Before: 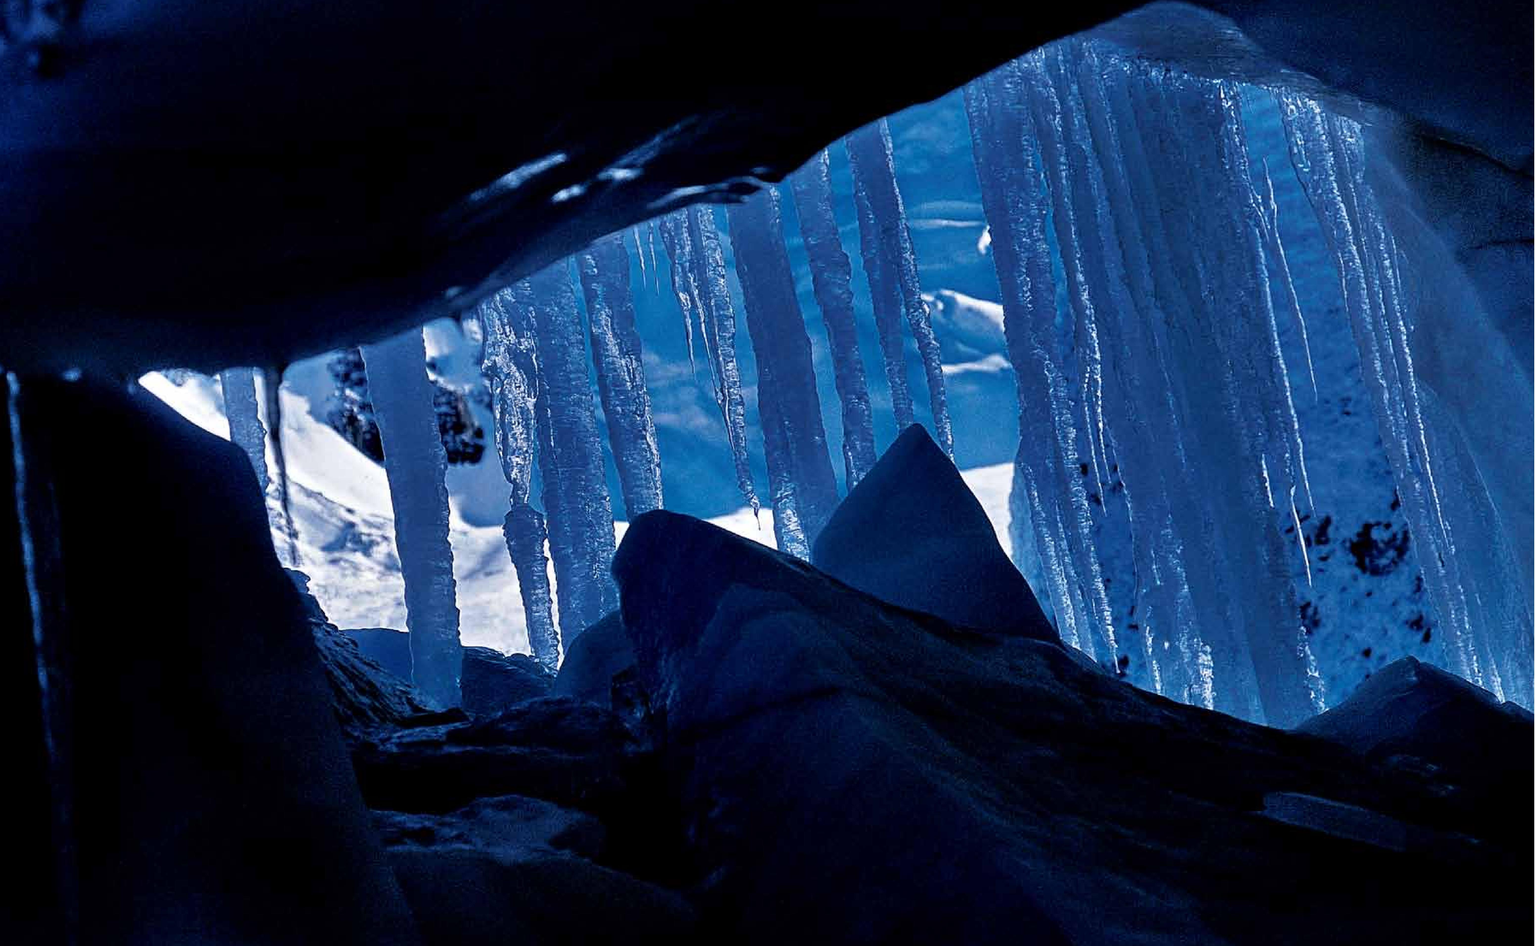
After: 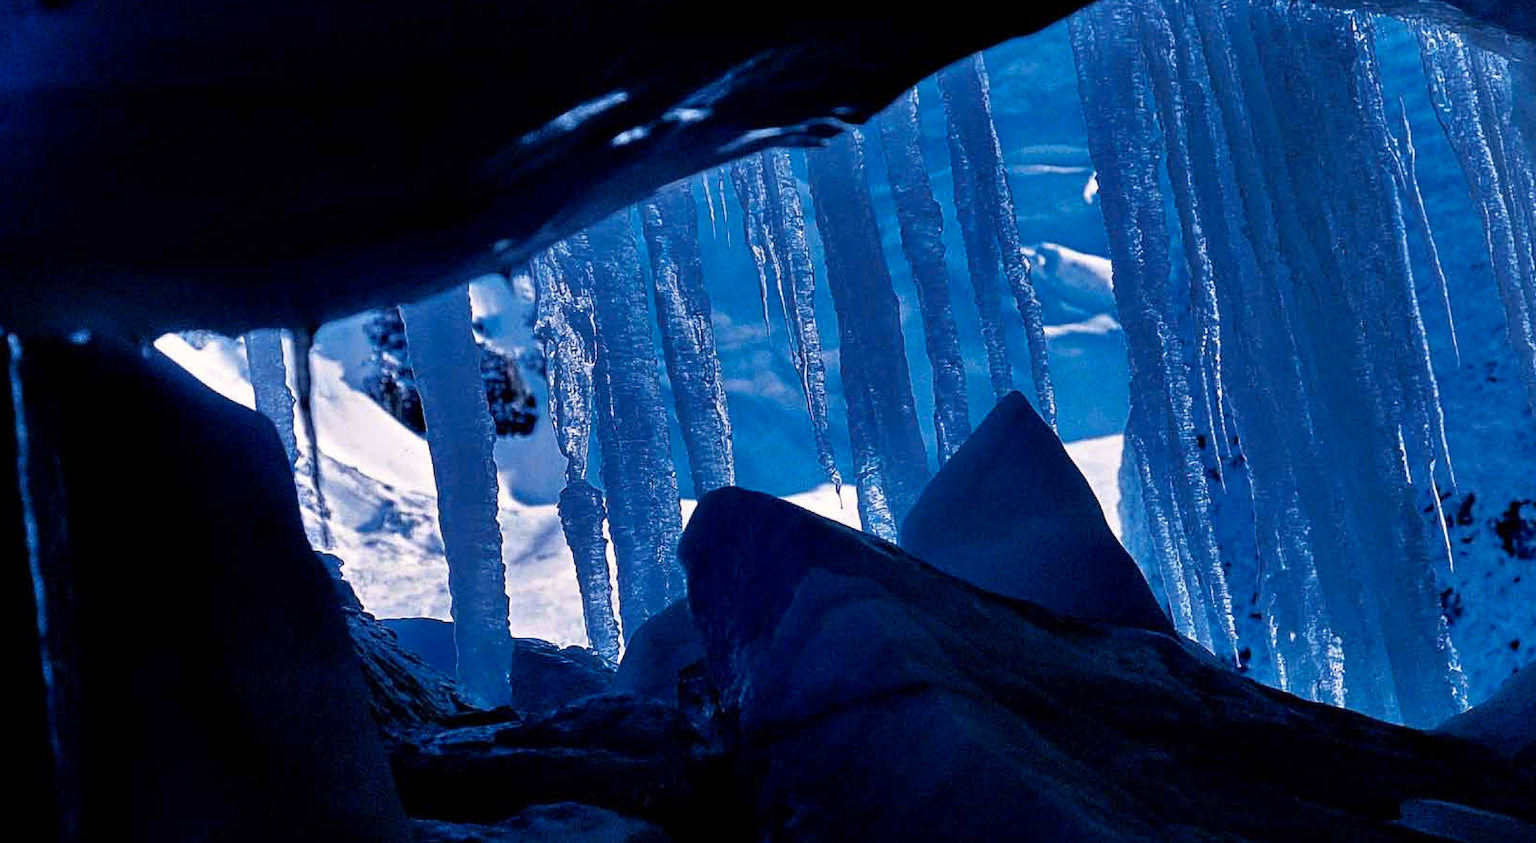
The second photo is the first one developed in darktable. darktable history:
crop: top 7.49%, right 9.717%, bottom 11.943%
color correction: highlights a* 3.22, highlights b* 1.93, saturation 1.19
